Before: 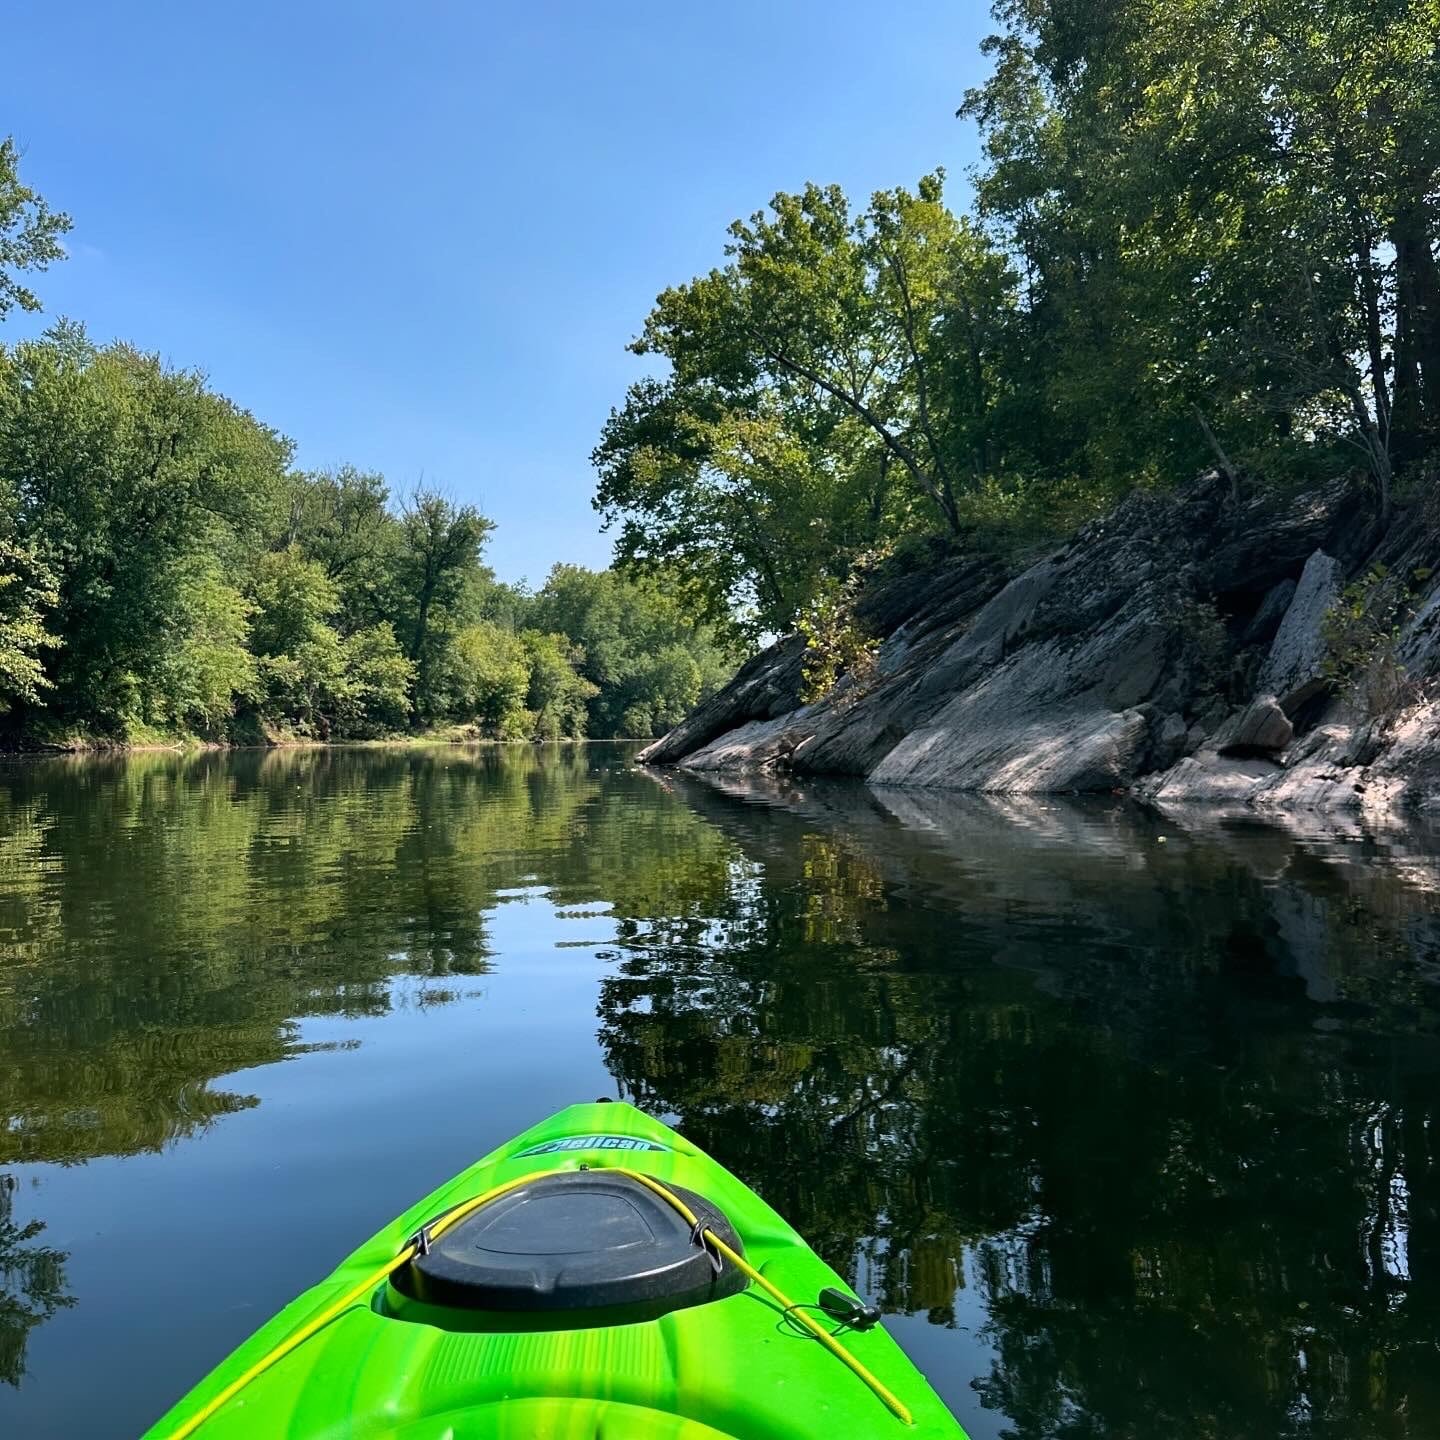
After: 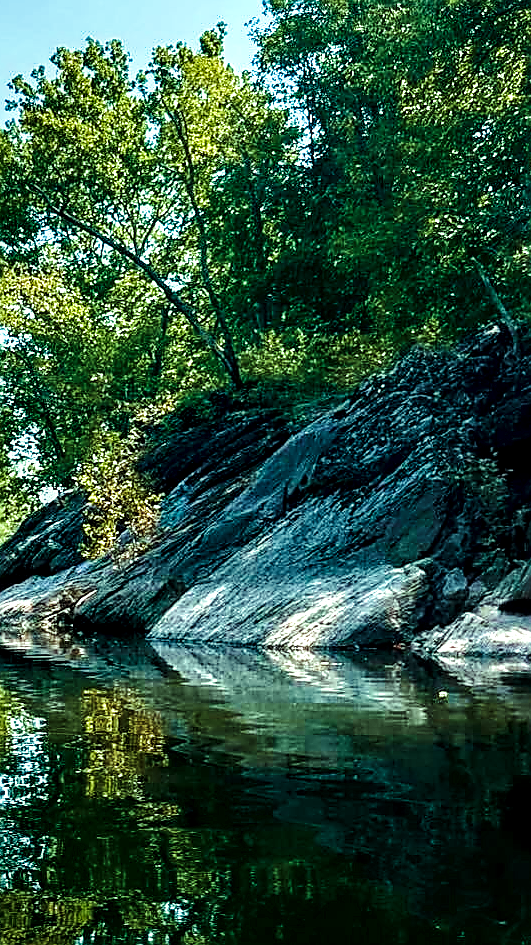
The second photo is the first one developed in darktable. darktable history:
crop and rotate: left 49.936%, top 10.094%, right 13.136%, bottom 24.256%
base curve: curves: ch0 [(0, 0) (0.028, 0.03) (0.121, 0.232) (0.46, 0.748) (0.859, 0.968) (1, 1)], preserve colors none
local contrast: highlights 60%, shadows 60%, detail 160%
sharpen: radius 1.4, amount 1.25, threshold 0.7
velvia: strength 75%
color correction: highlights a* -8, highlights b* 3.1
